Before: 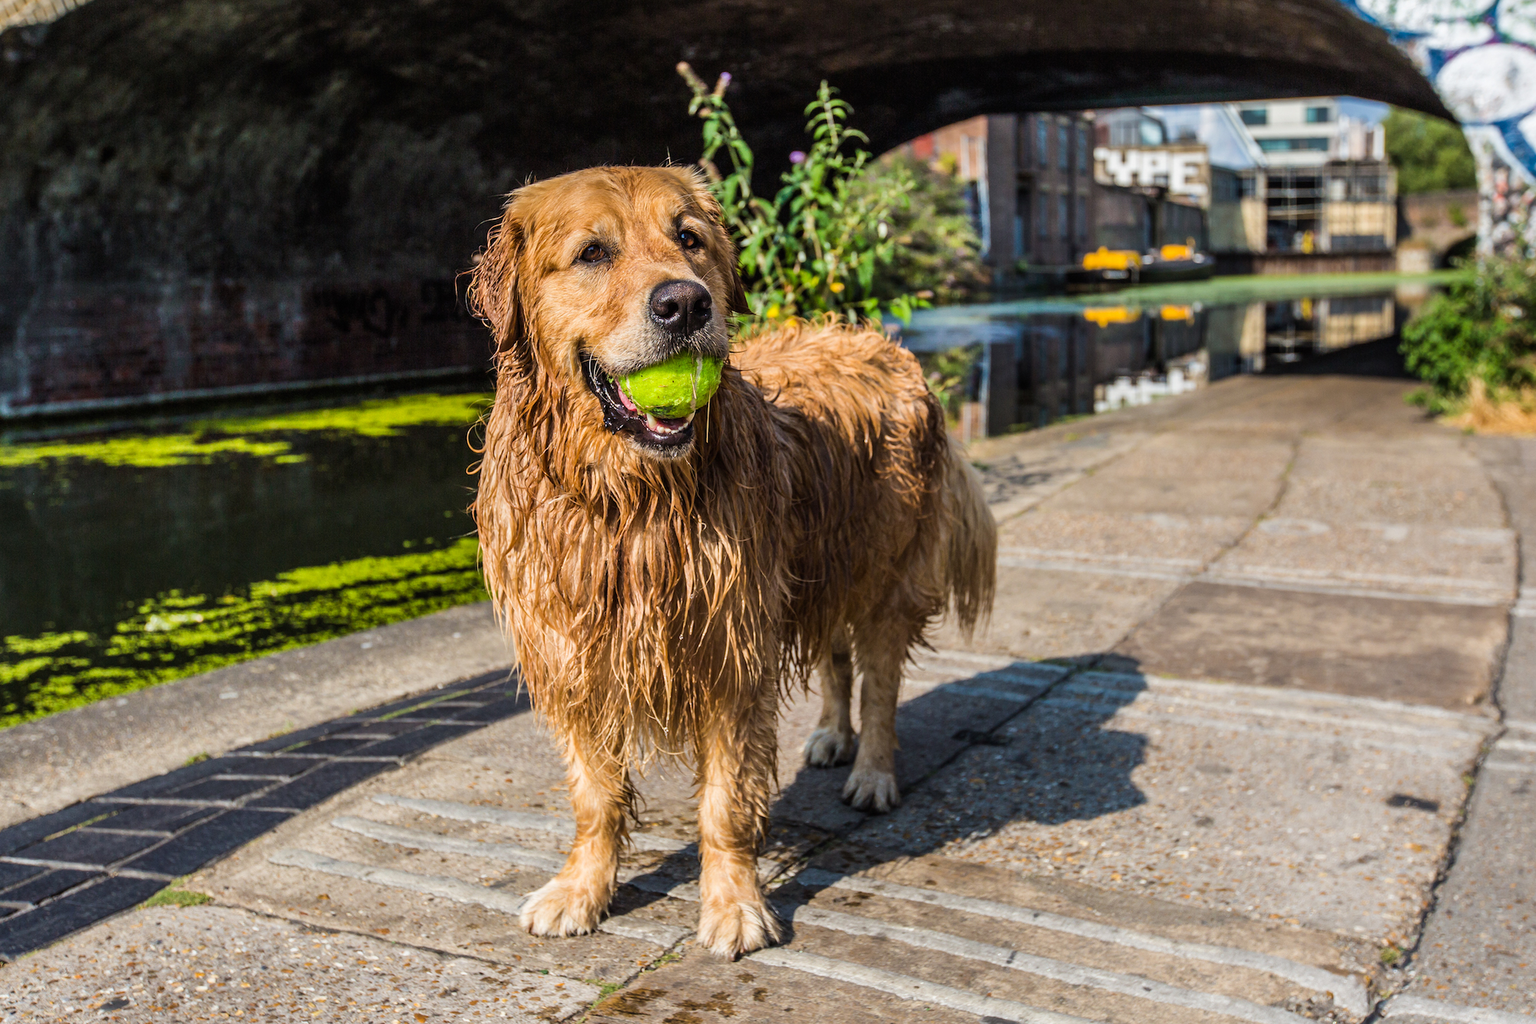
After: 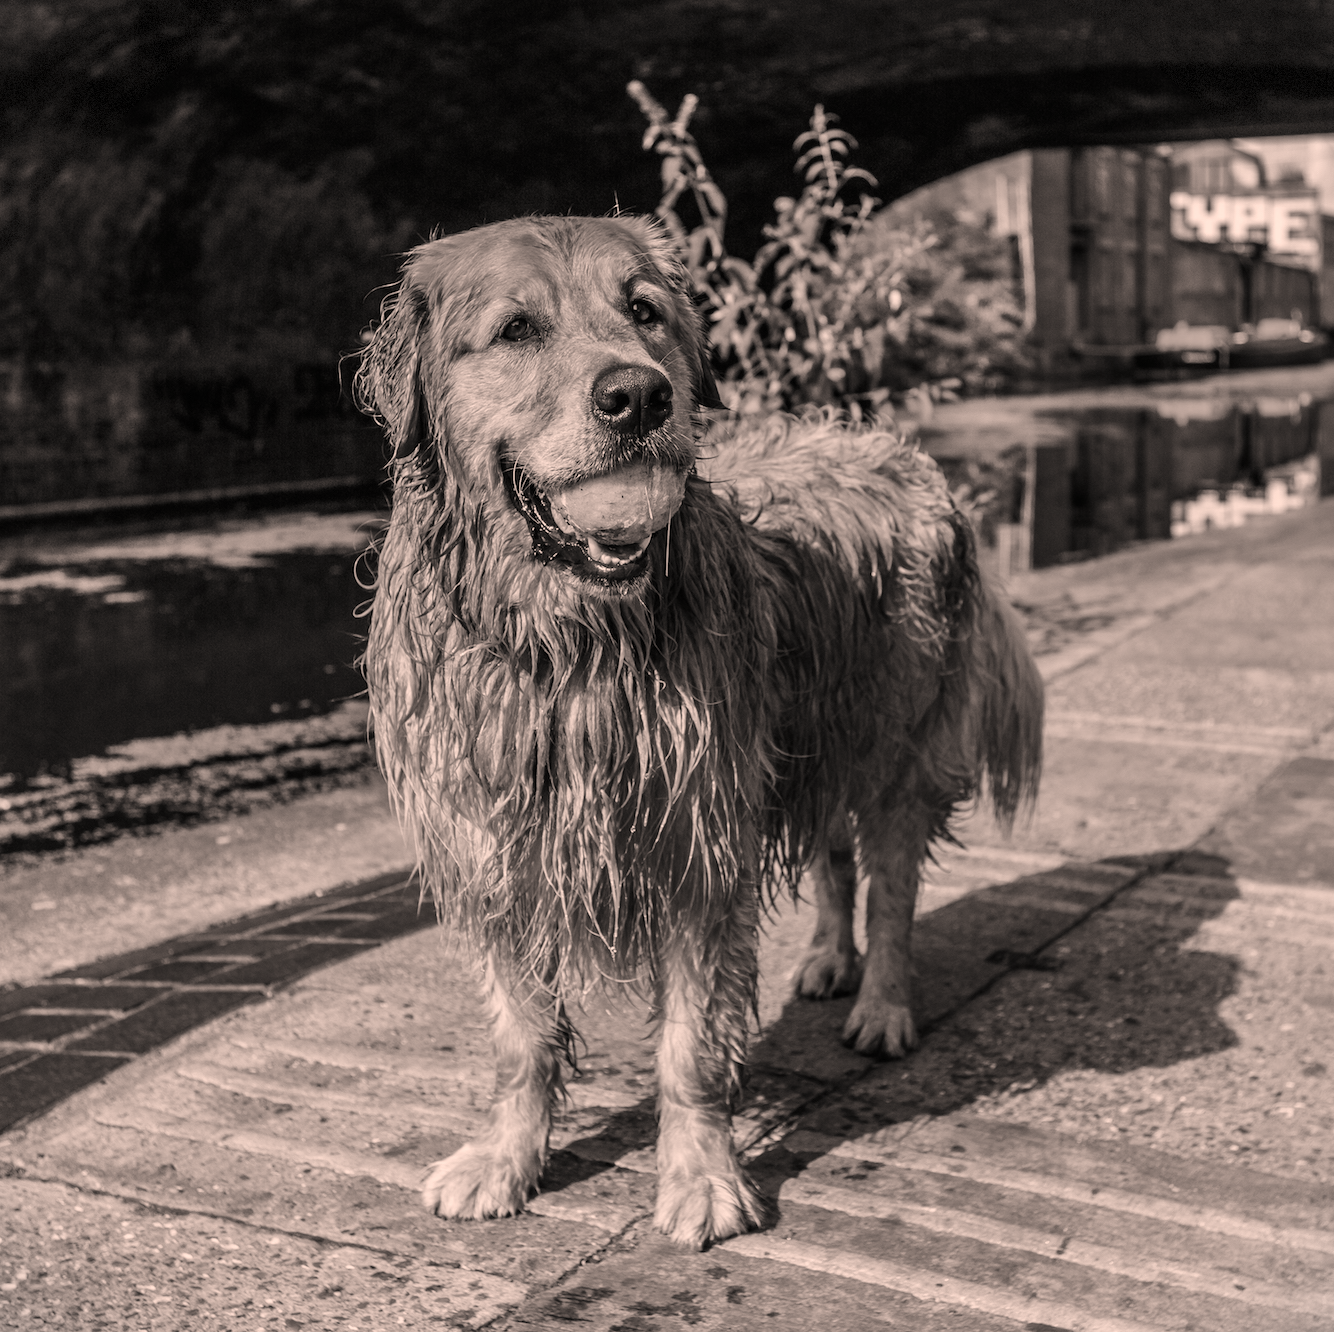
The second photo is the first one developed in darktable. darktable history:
crop and rotate: left 12.715%, right 20.552%
color calibration: output gray [0.21, 0.42, 0.37, 0], x 0.356, y 0.367, temperature 4733.43 K
color correction: highlights a* 11.26, highlights b* 11.95
vignetting: fall-off start 115.98%, fall-off radius 58.49%, dithering 8-bit output
